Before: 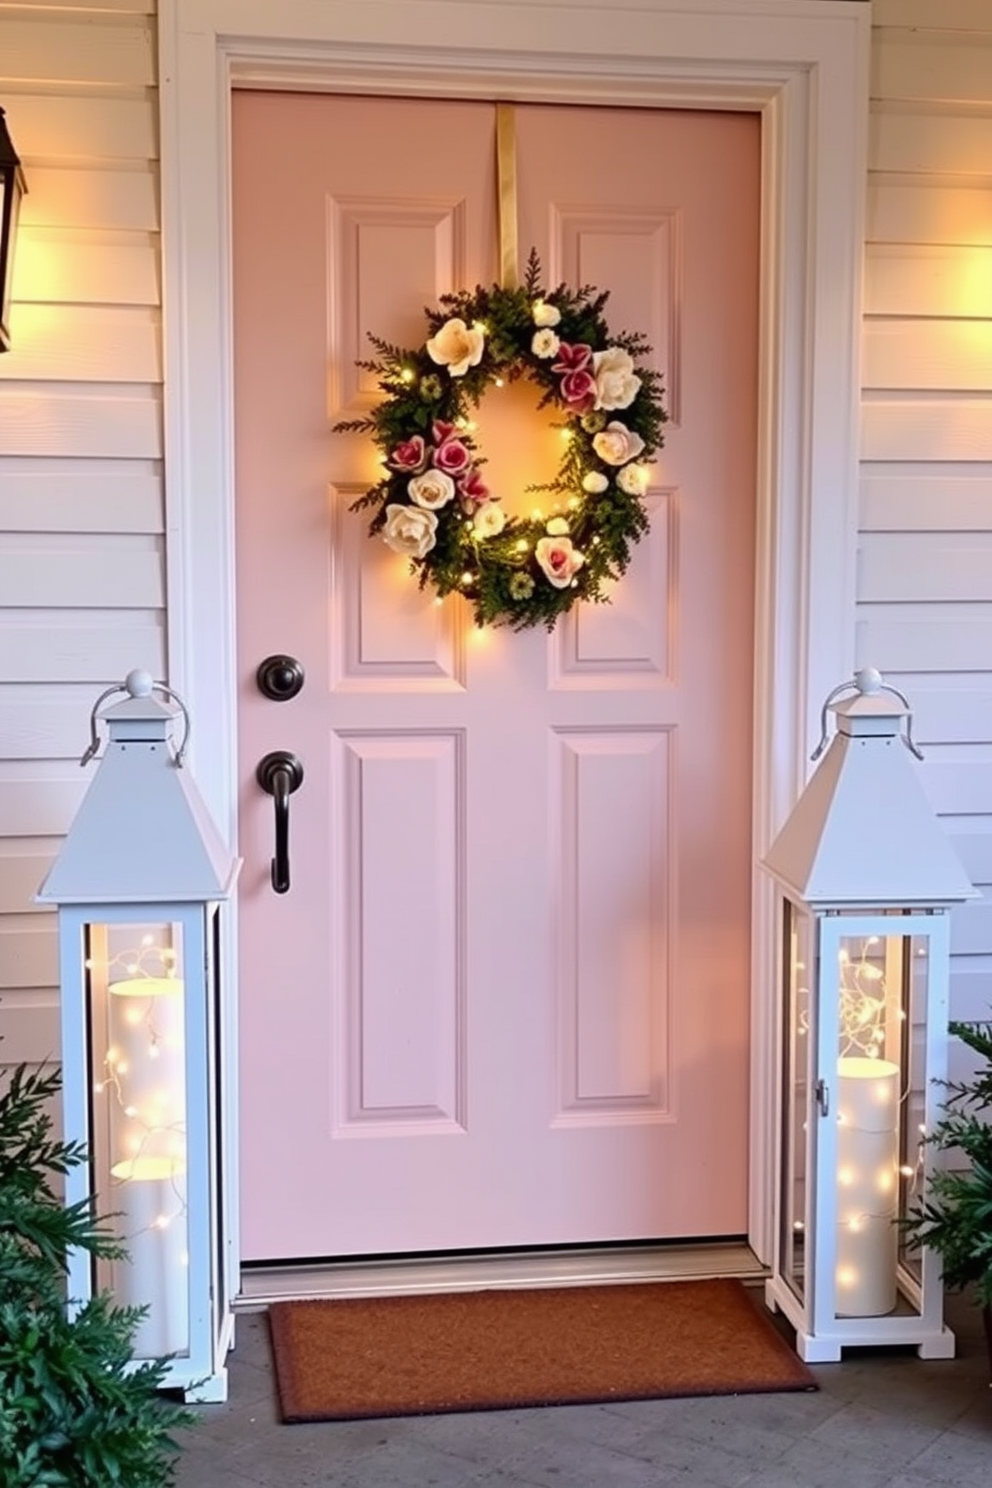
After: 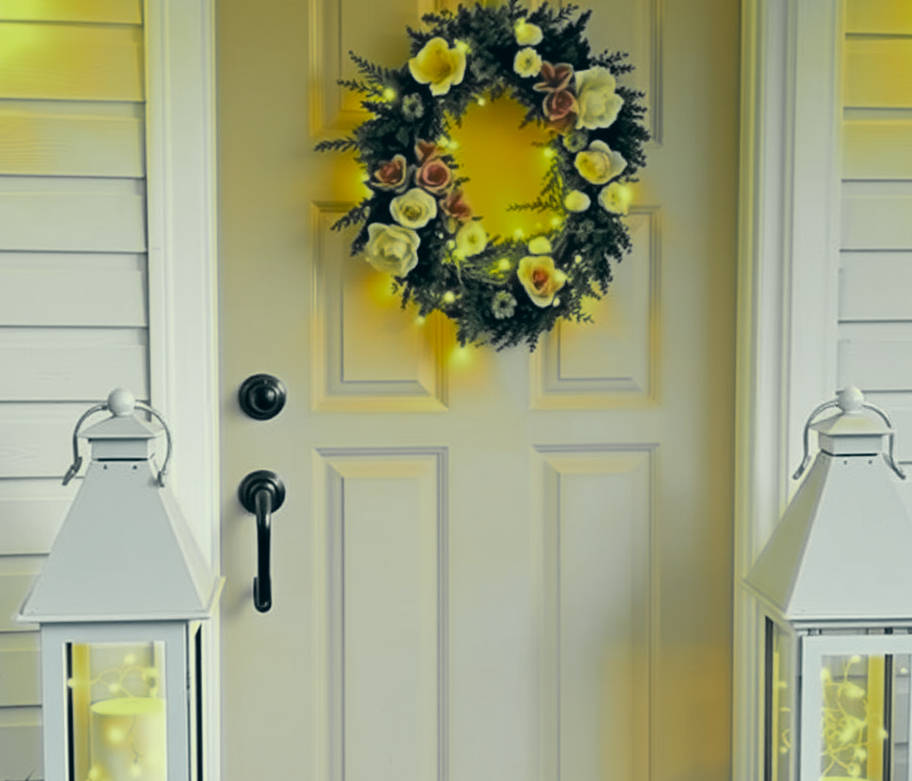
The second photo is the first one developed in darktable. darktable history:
crop: left 1.85%, top 18.935%, right 4.709%, bottom 28.371%
tone equalizer: edges refinement/feathering 500, mask exposure compensation -1.57 EV, preserve details no
color correction: highlights a* -15.64, highlights b* 39.63, shadows a* -39.63, shadows b* -26.21
color zones: curves: ch0 [(0.004, 0.388) (0.125, 0.392) (0.25, 0.404) (0.375, 0.5) (0.5, 0.5) (0.625, 0.5) (0.75, 0.5) (0.875, 0.5)]; ch1 [(0, 0.5) (0.125, 0.5) (0.25, 0.5) (0.375, 0.124) (0.524, 0.124) (0.645, 0.128) (0.789, 0.132) (0.914, 0.096) (0.998, 0.068)]
